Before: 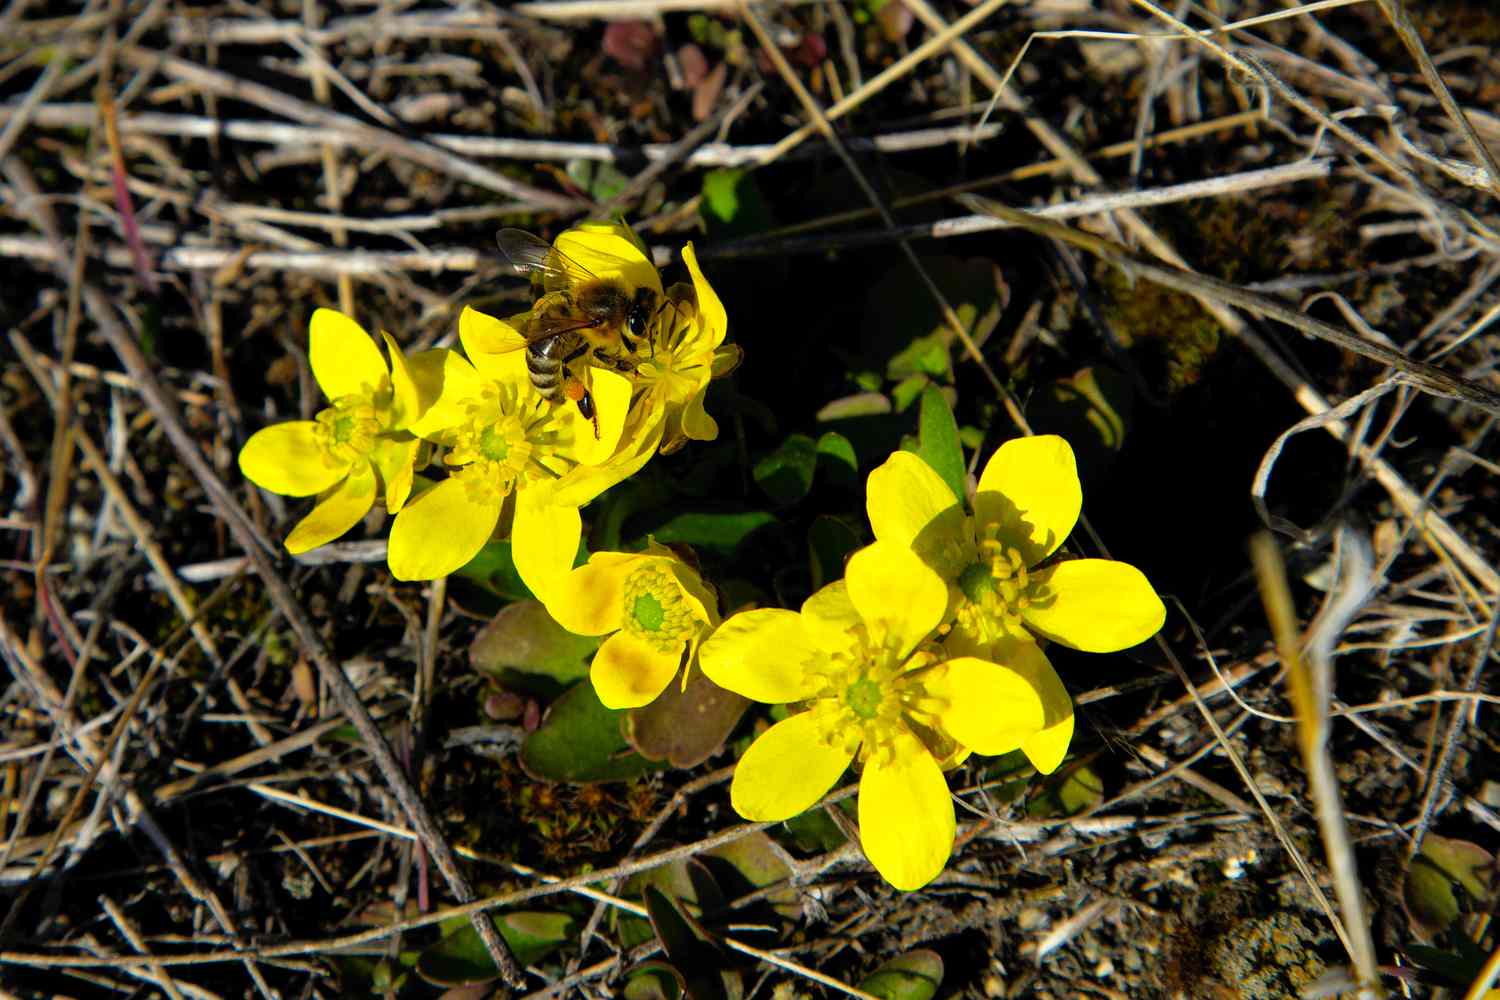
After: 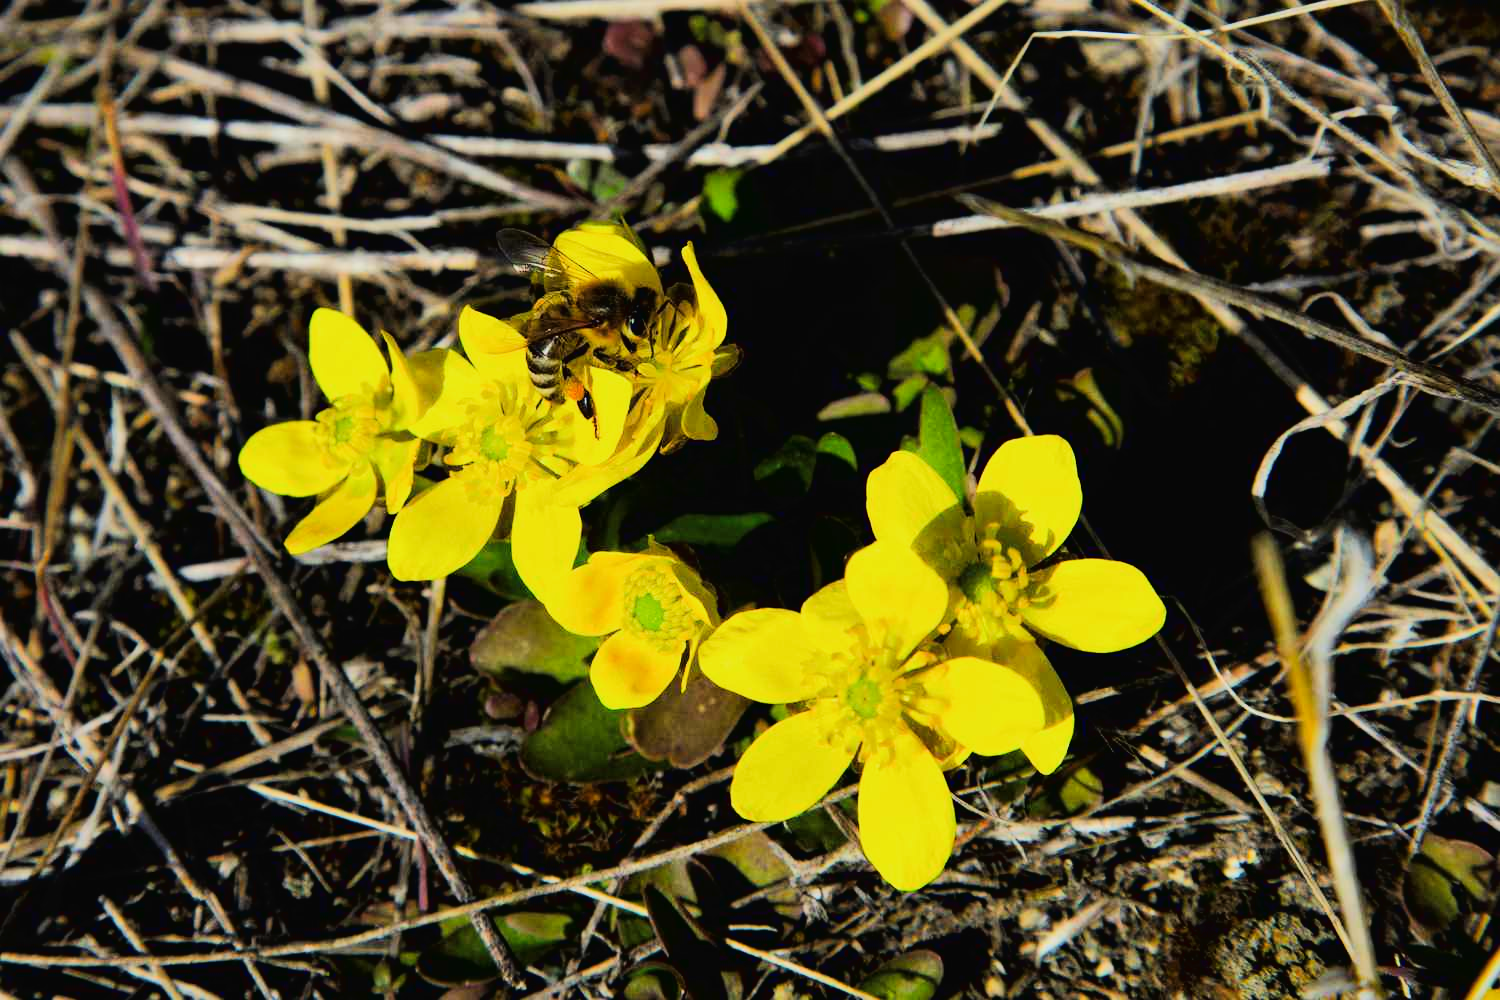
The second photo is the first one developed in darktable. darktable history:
tone curve: curves: ch0 [(0, 0.017) (0.091, 0.04) (0.296, 0.276) (0.439, 0.482) (0.64, 0.729) (0.785, 0.817) (0.995, 0.917)]; ch1 [(0, 0) (0.384, 0.365) (0.463, 0.447) (0.486, 0.474) (0.503, 0.497) (0.526, 0.52) (0.555, 0.564) (0.578, 0.589) (0.638, 0.66) (0.766, 0.773) (1, 1)]; ch2 [(0, 0) (0.374, 0.344) (0.446, 0.443) (0.501, 0.509) (0.528, 0.522) (0.569, 0.593) (0.61, 0.646) (0.666, 0.688) (1, 1)], color space Lab, linked channels, preserve colors none
